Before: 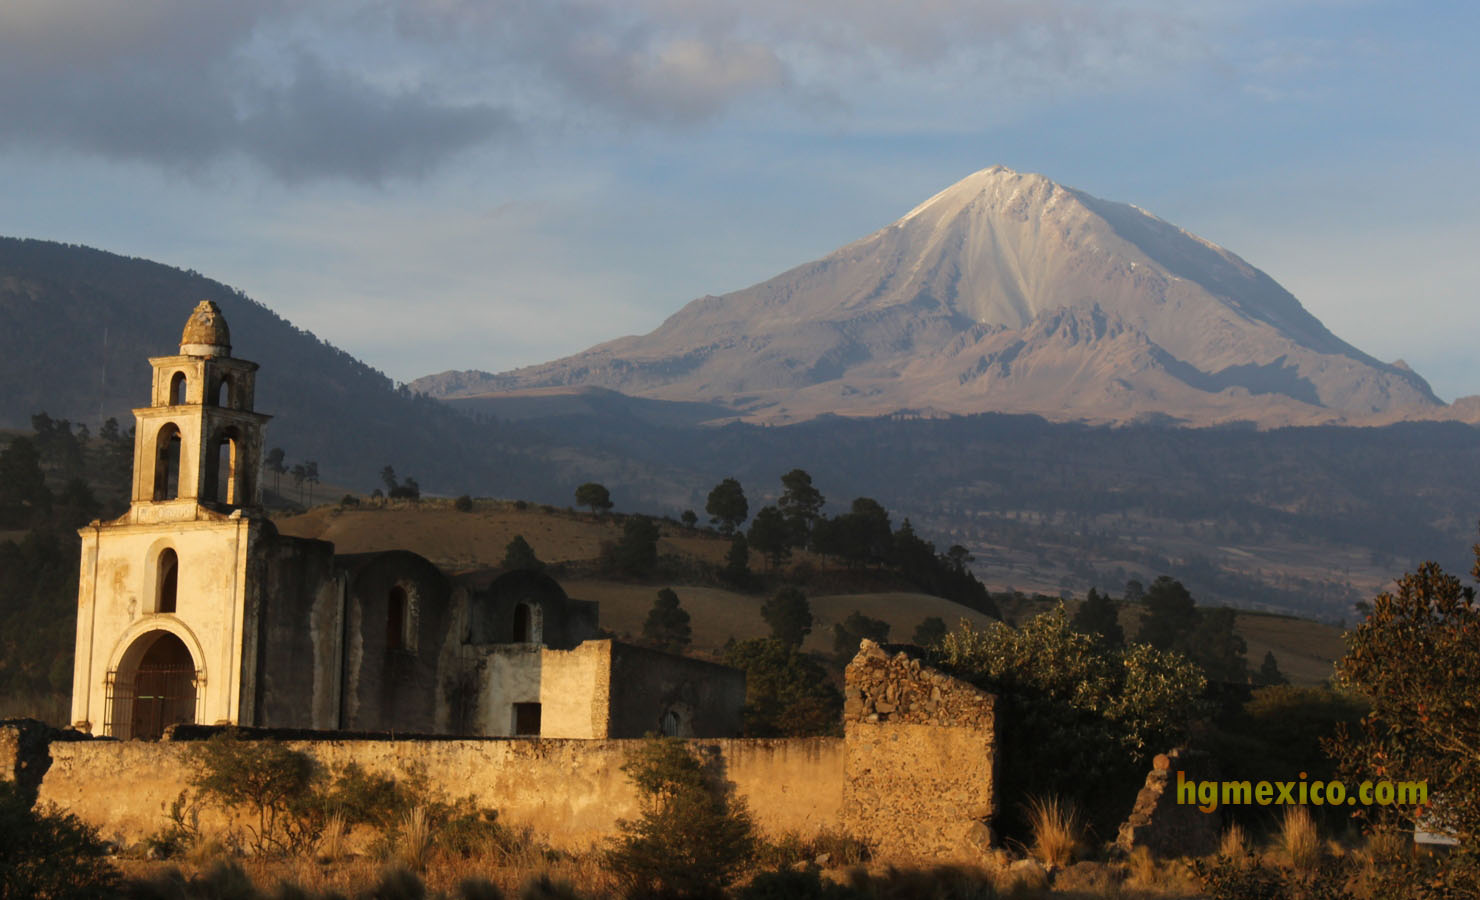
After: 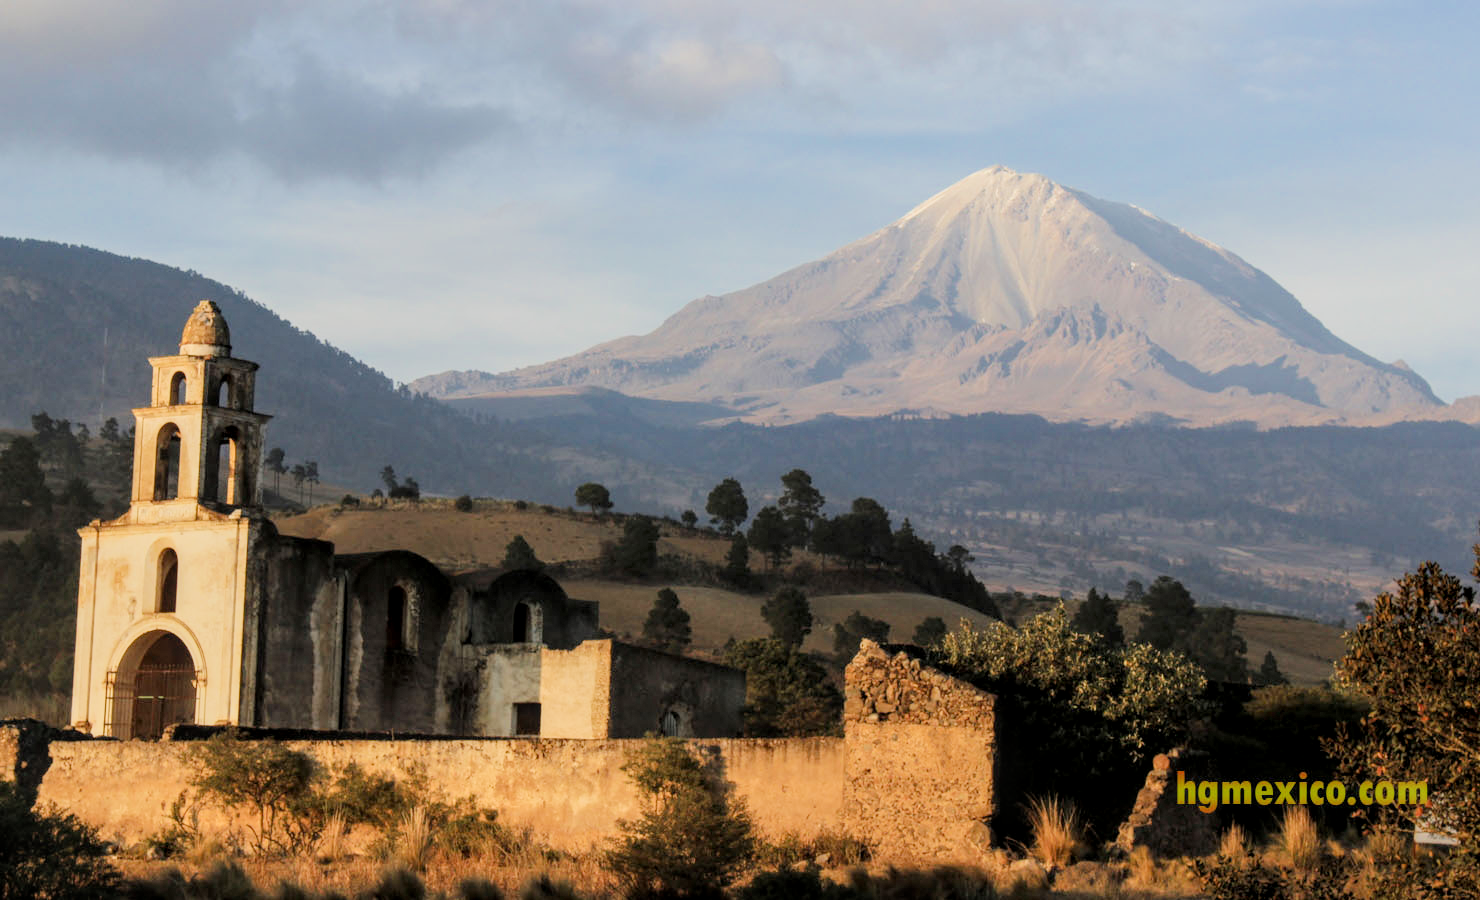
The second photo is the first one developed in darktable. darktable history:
filmic rgb: black relative exposure -7.37 EV, white relative exposure 5.07 EV, hardness 3.19
exposure: black level correction 0.001, exposure 1.12 EV, compensate exposure bias true, compensate highlight preservation false
local contrast: on, module defaults
